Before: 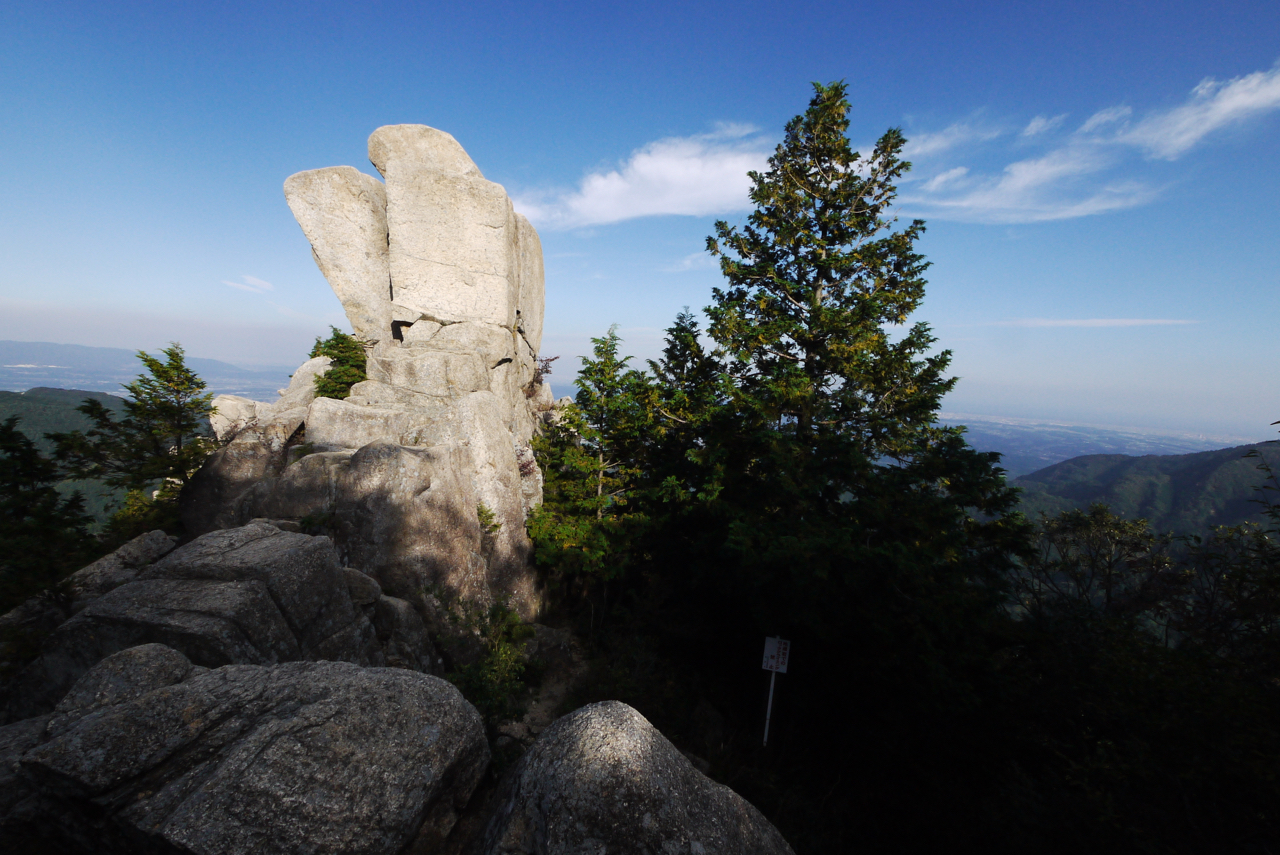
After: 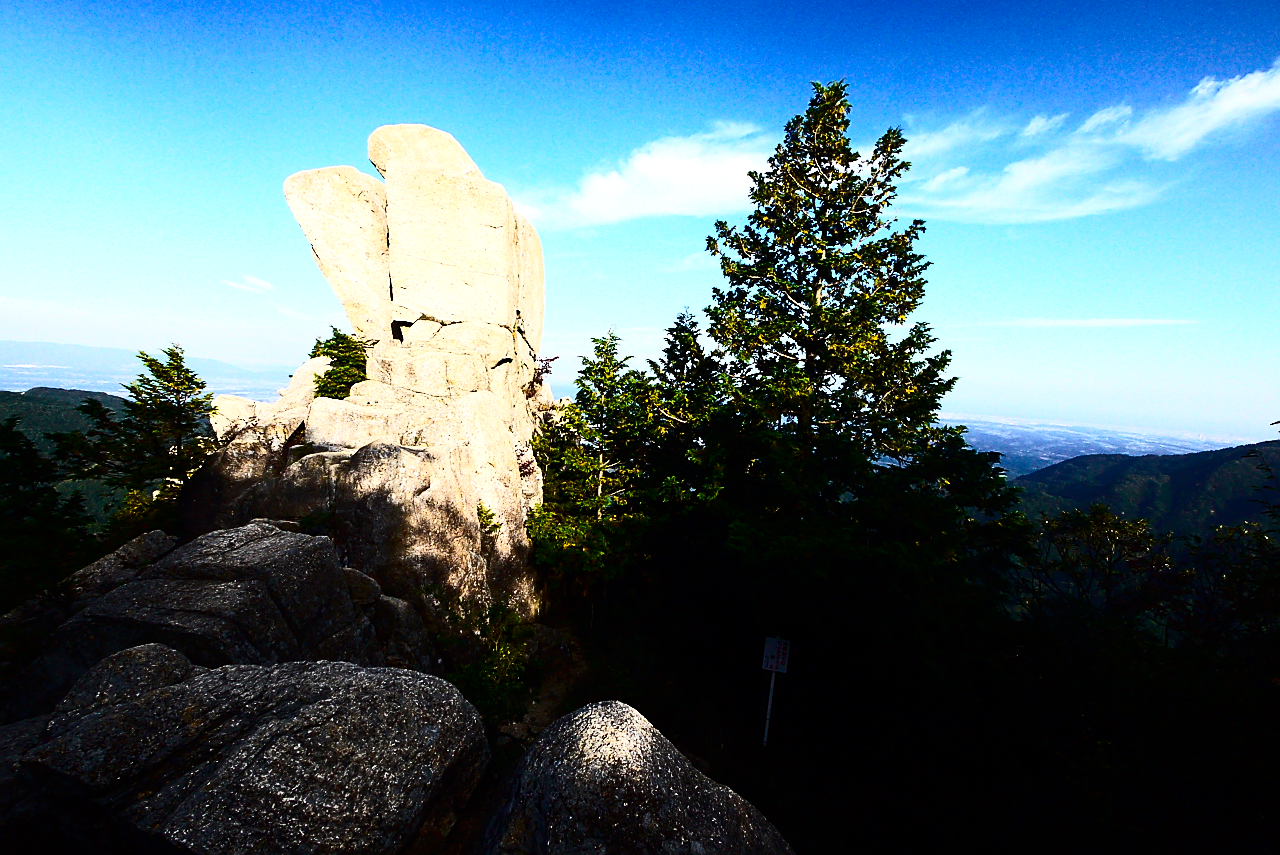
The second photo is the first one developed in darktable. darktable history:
contrast brightness saturation: contrast 0.5, saturation -0.1
sharpen: radius 1.4, amount 1.25, threshold 0.7
color balance rgb: linear chroma grading › global chroma 20%, perceptual saturation grading › global saturation 25%, perceptual brilliance grading › global brilliance 20%, global vibrance 20%
